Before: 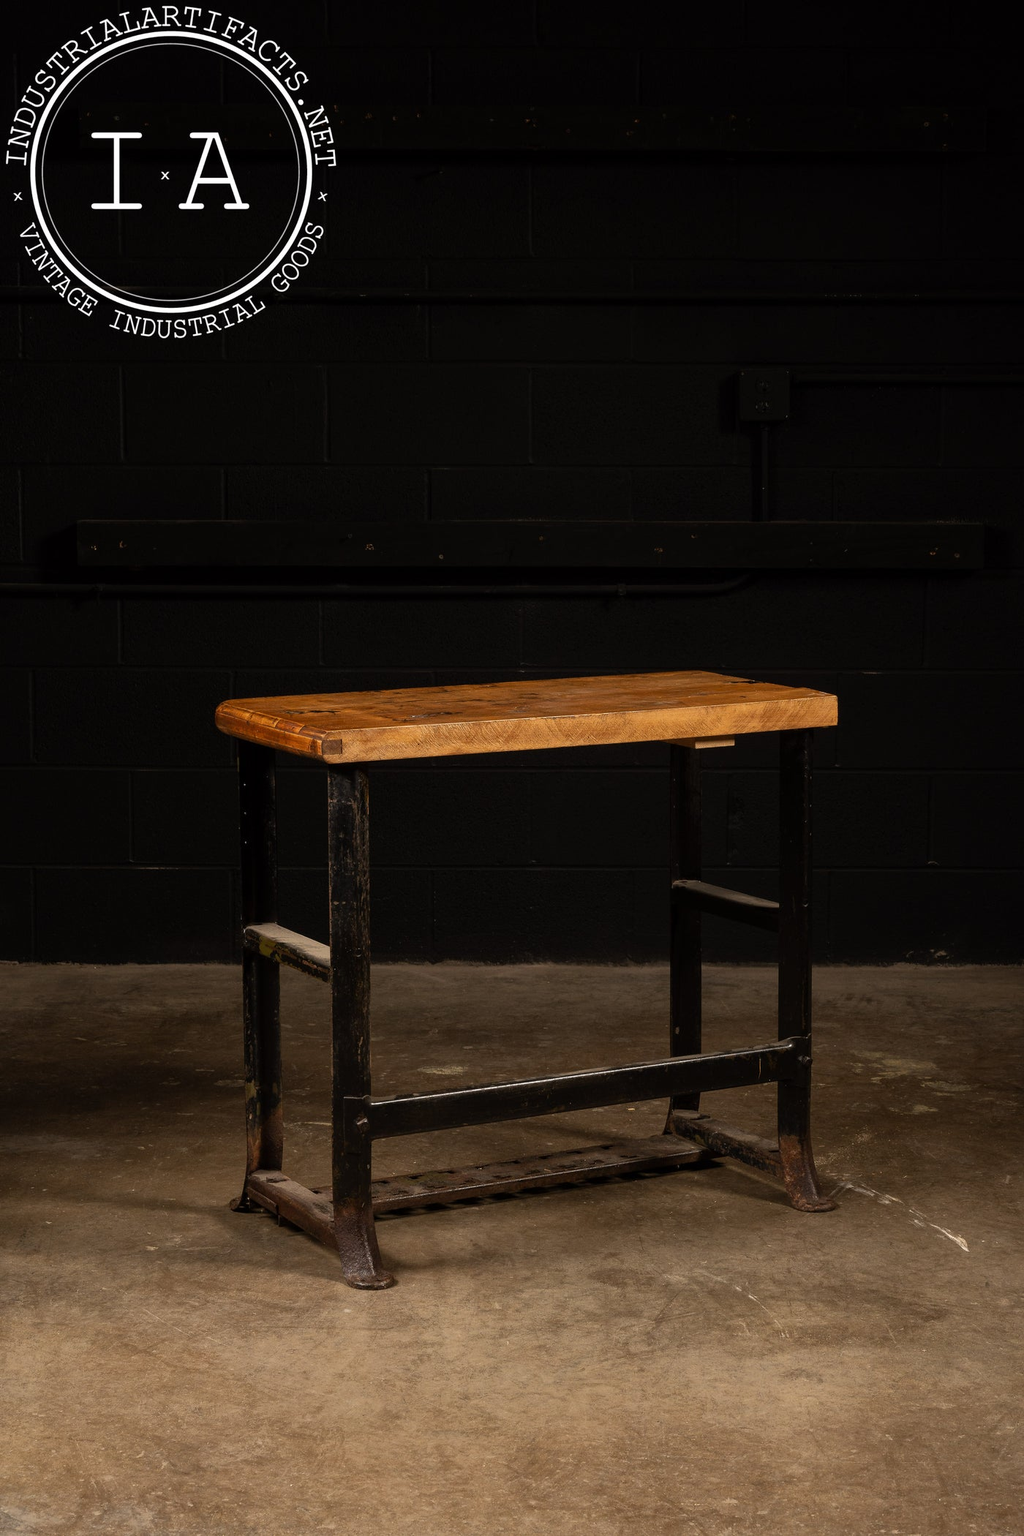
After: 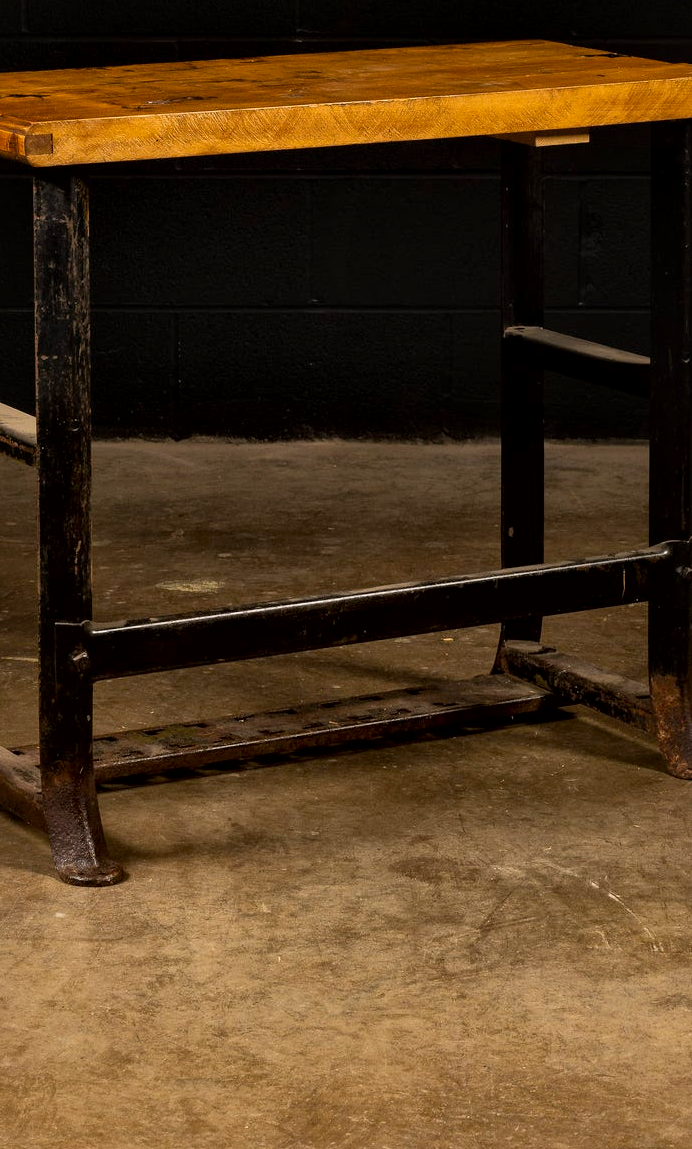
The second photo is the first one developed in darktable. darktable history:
crop: left 29.672%, top 41.786%, right 20.851%, bottom 3.487%
local contrast: mode bilateral grid, contrast 50, coarseness 50, detail 150%, midtone range 0.2
color balance rgb: perceptual saturation grading › global saturation 25%, global vibrance 20%
